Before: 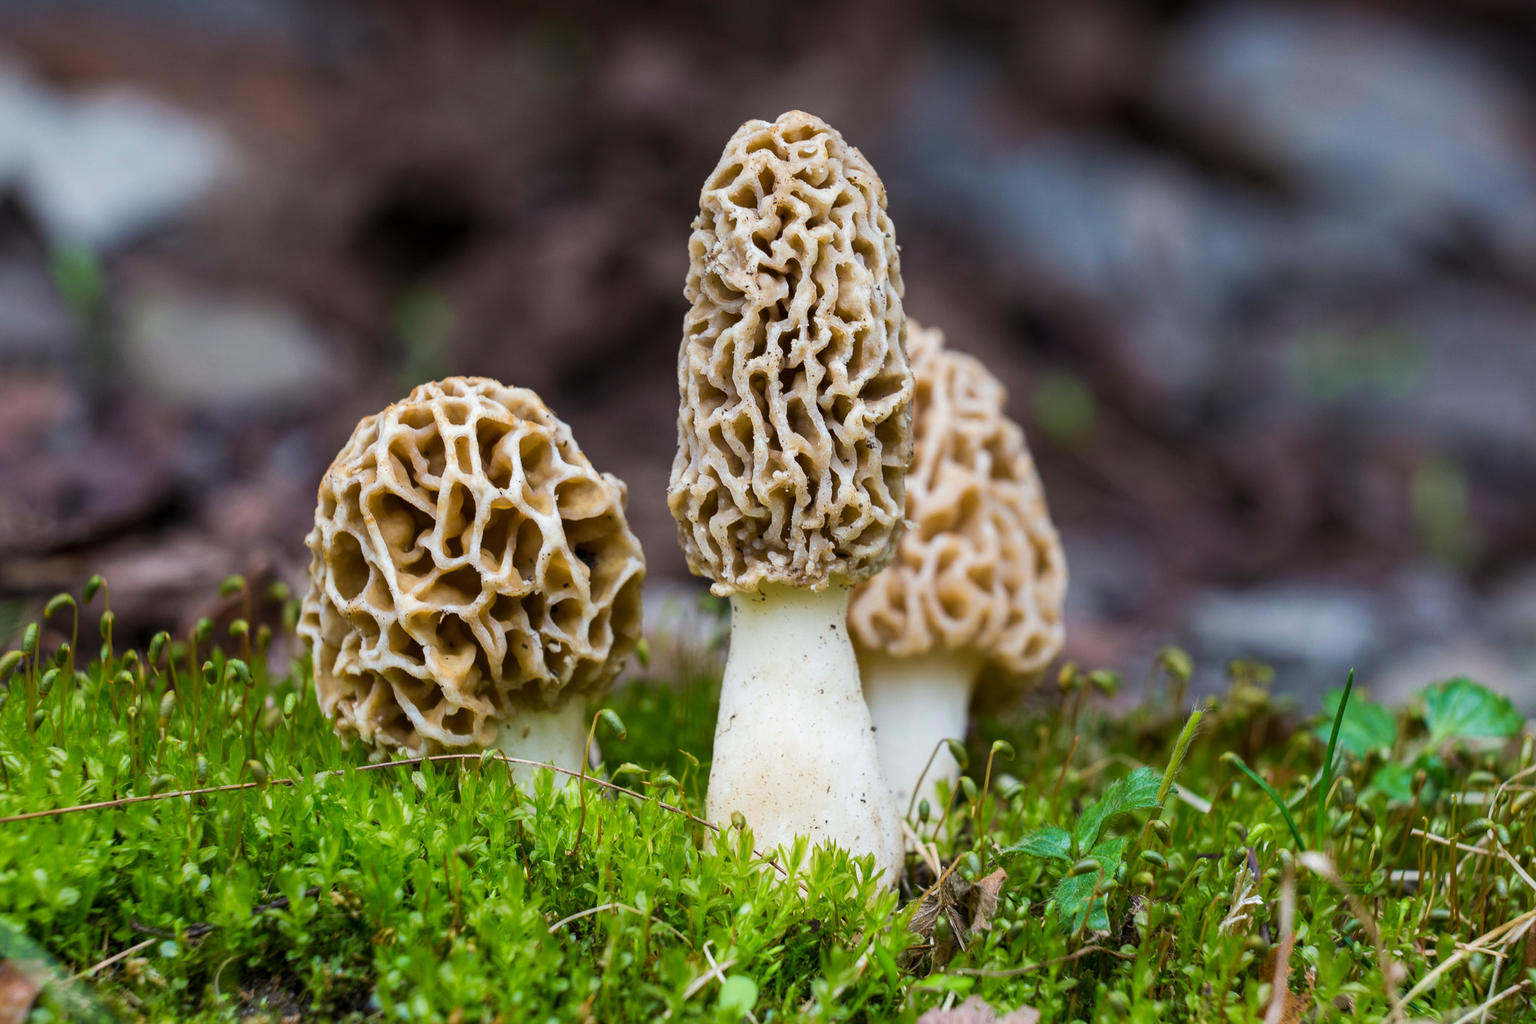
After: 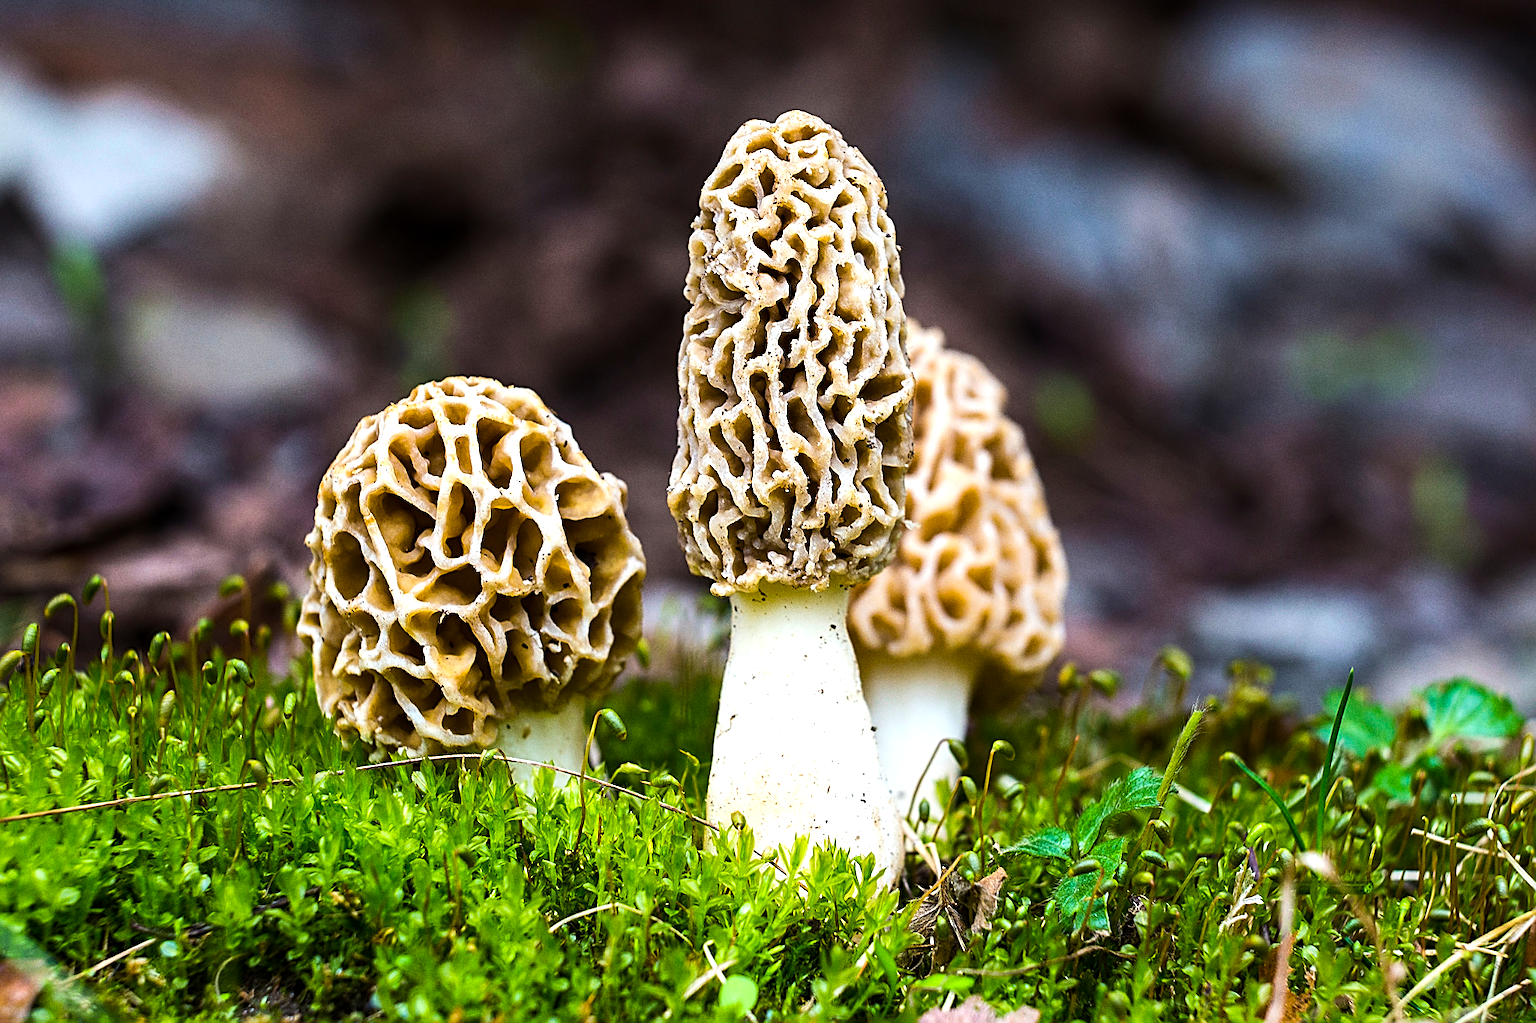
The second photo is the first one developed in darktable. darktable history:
white balance: emerald 1
sharpen: amount 1
grain: coarseness 0.09 ISO
tone equalizer: -8 EV -0.75 EV, -7 EV -0.7 EV, -6 EV -0.6 EV, -5 EV -0.4 EV, -3 EV 0.4 EV, -2 EV 0.6 EV, -1 EV 0.7 EV, +0 EV 0.75 EV, edges refinement/feathering 500, mask exposure compensation -1.57 EV, preserve details no
color balance rgb: perceptual saturation grading › global saturation 20%, global vibrance 20%
